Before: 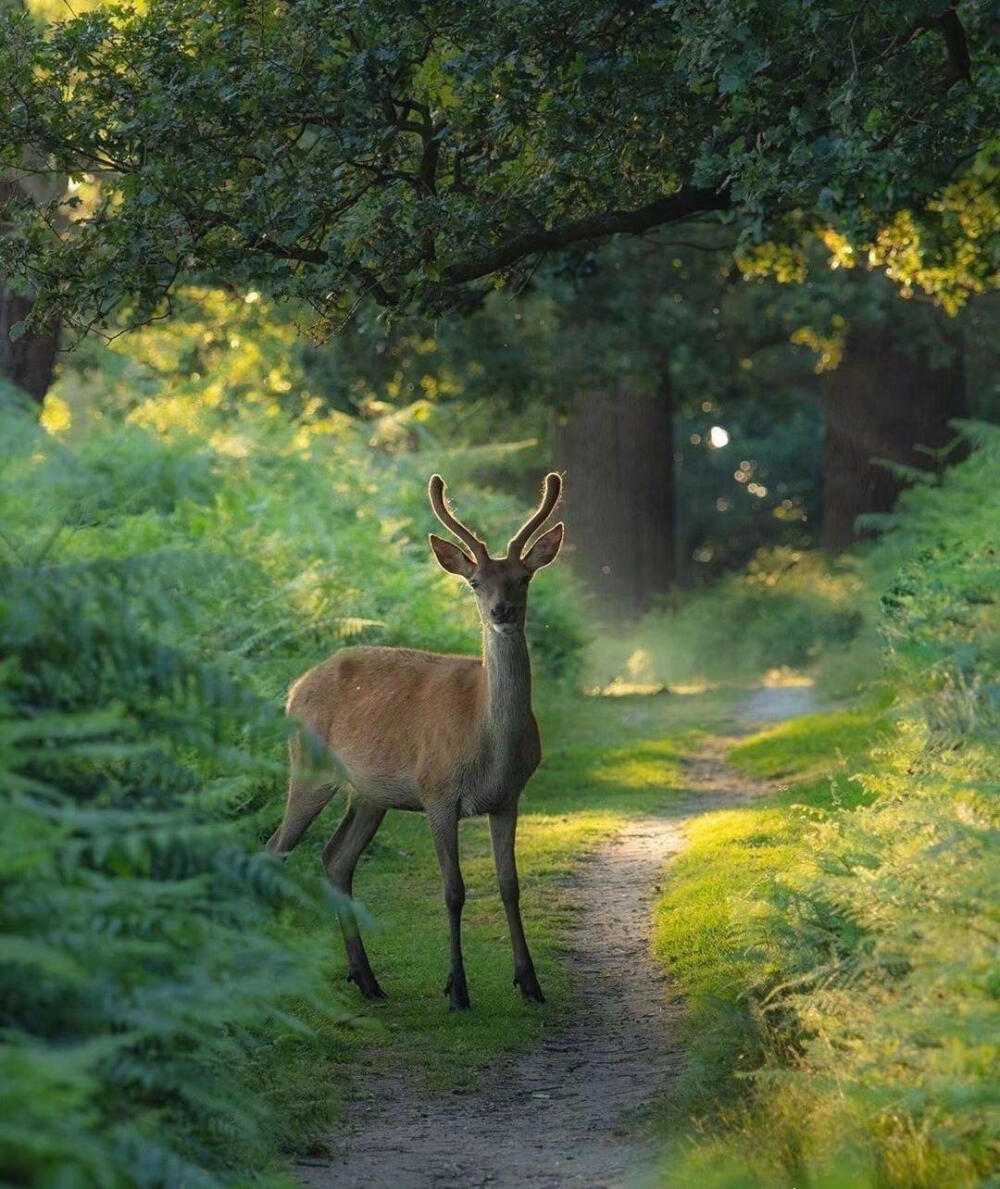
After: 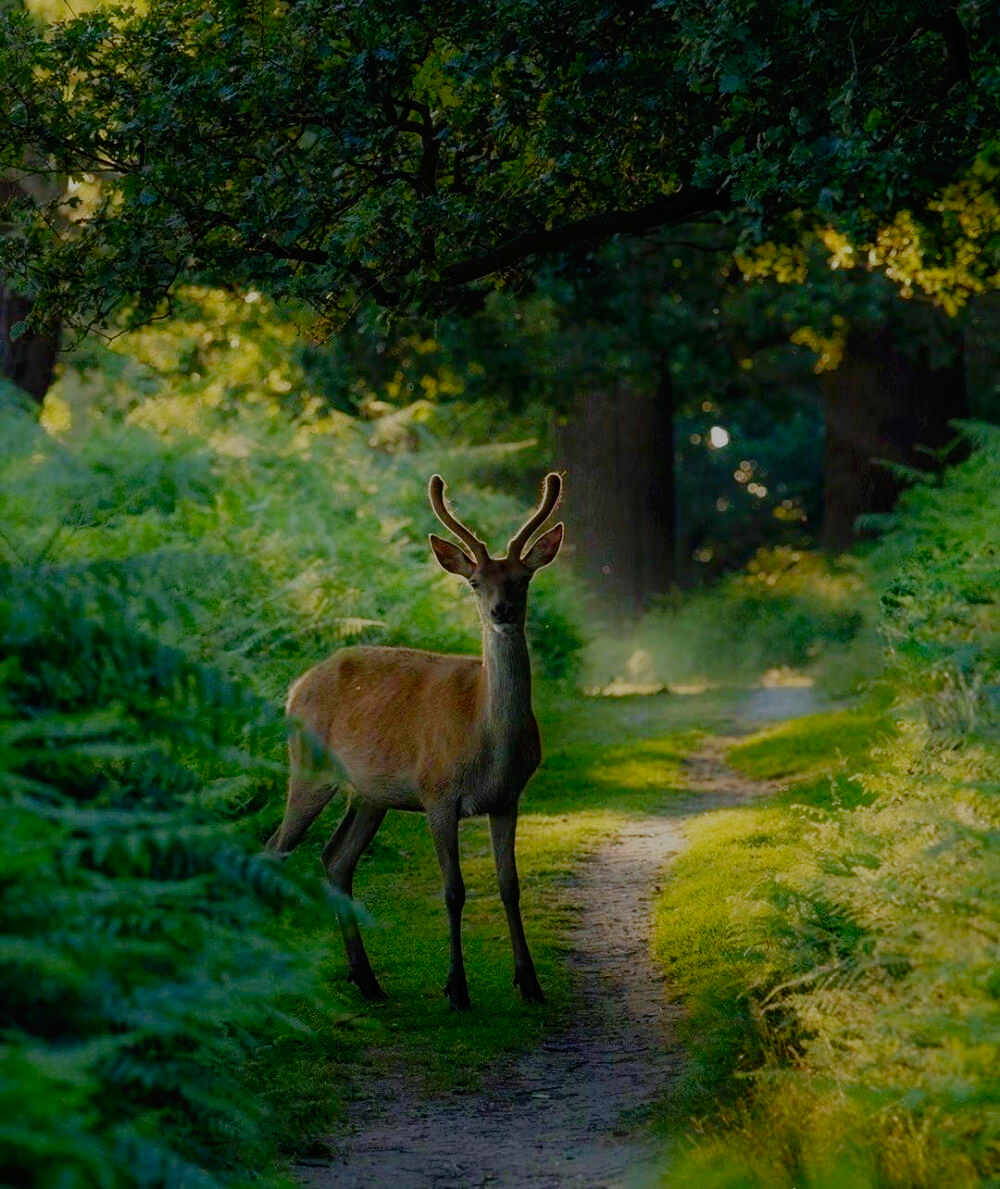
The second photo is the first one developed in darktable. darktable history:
tone curve: curves: ch0 [(0, 0) (0.003, 0.014) (0.011, 0.014) (0.025, 0.022) (0.044, 0.041) (0.069, 0.063) (0.1, 0.086) (0.136, 0.118) (0.177, 0.161) (0.224, 0.211) (0.277, 0.262) (0.335, 0.323) (0.399, 0.384) (0.468, 0.459) (0.543, 0.54) (0.623, 0.624) (0.709, 0.711) (0.801, 0.796) (0.898, 0.879) (1, 1)], preserve colors none
filmic rgb: middle gray luminance 30%, black relative exposure -9 EV, white relative exposure 7 EV, threshold 6 EV, target black luminance 0%, hardness 2.94, latitude 2.04%, contrast 0.963, highlights saturation mix 5%, shadows ↔ highlights balance 12.16%, add noise in highlights 0, preserve chrominance no, color science v3 (2019), use custom middle-gray values true, iterations of high-quality reconstruction 0, contrast in highlights soft, enable highlight reconstruction true
color balance rgb: perceptual saturation grading › global saturation 20%, perceptual saturation grading › highlights -25%, perceptual saturation grading › shadows 50%
